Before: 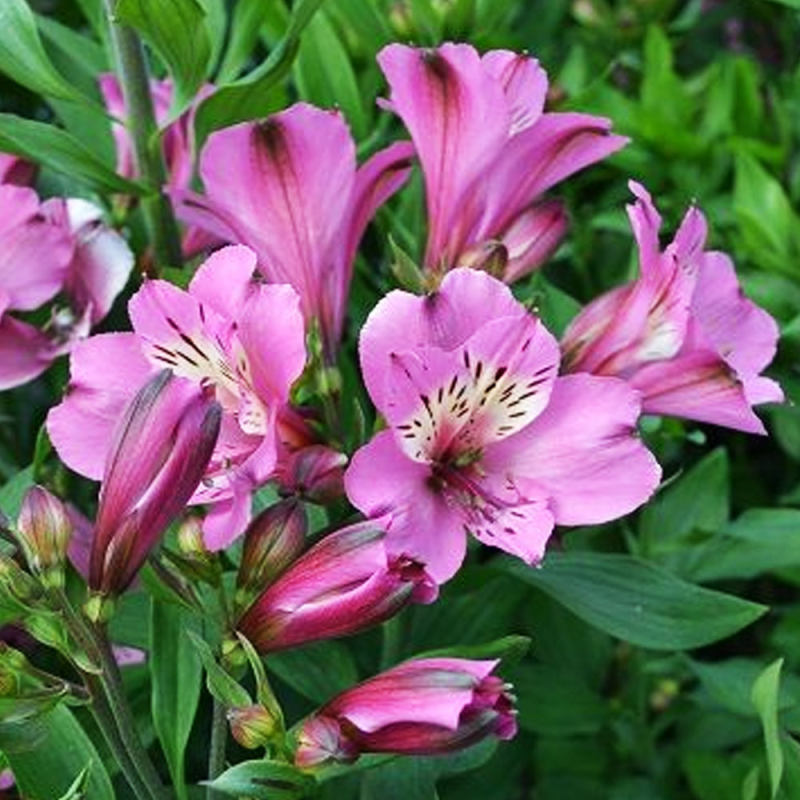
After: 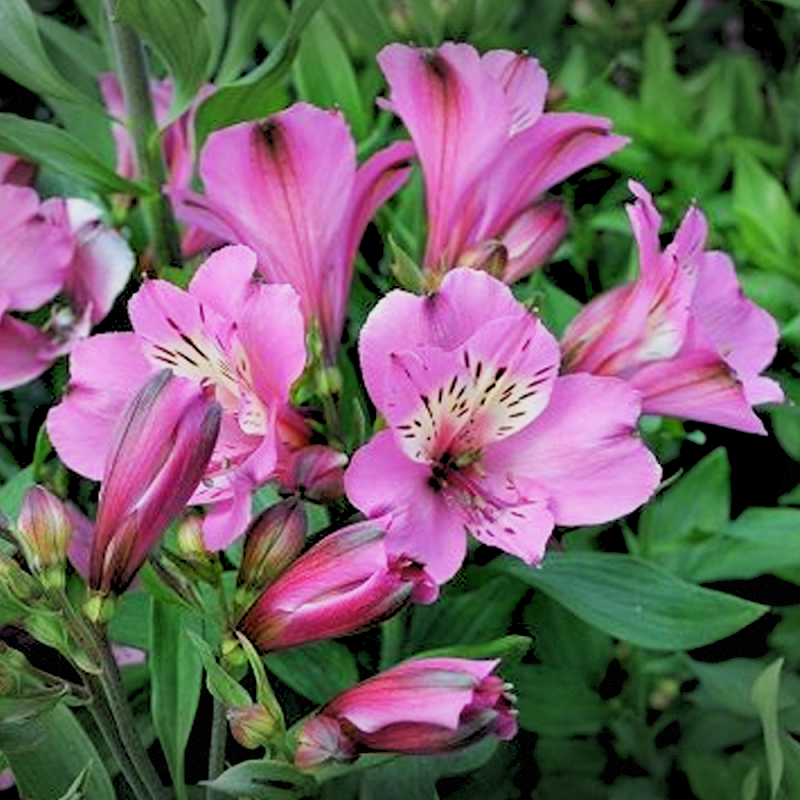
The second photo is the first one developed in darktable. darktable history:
vignetting: fall-off start 100%, brightness -0.406, saturation -0.3, width/height ratio 1.324, dithering 8-bit output, unbound false
rgb levels: preserve colors sum RGB, levels [[0.038, 0.433, 0.934], [0, 0.5, 1], [0, 0.5, 1]]
